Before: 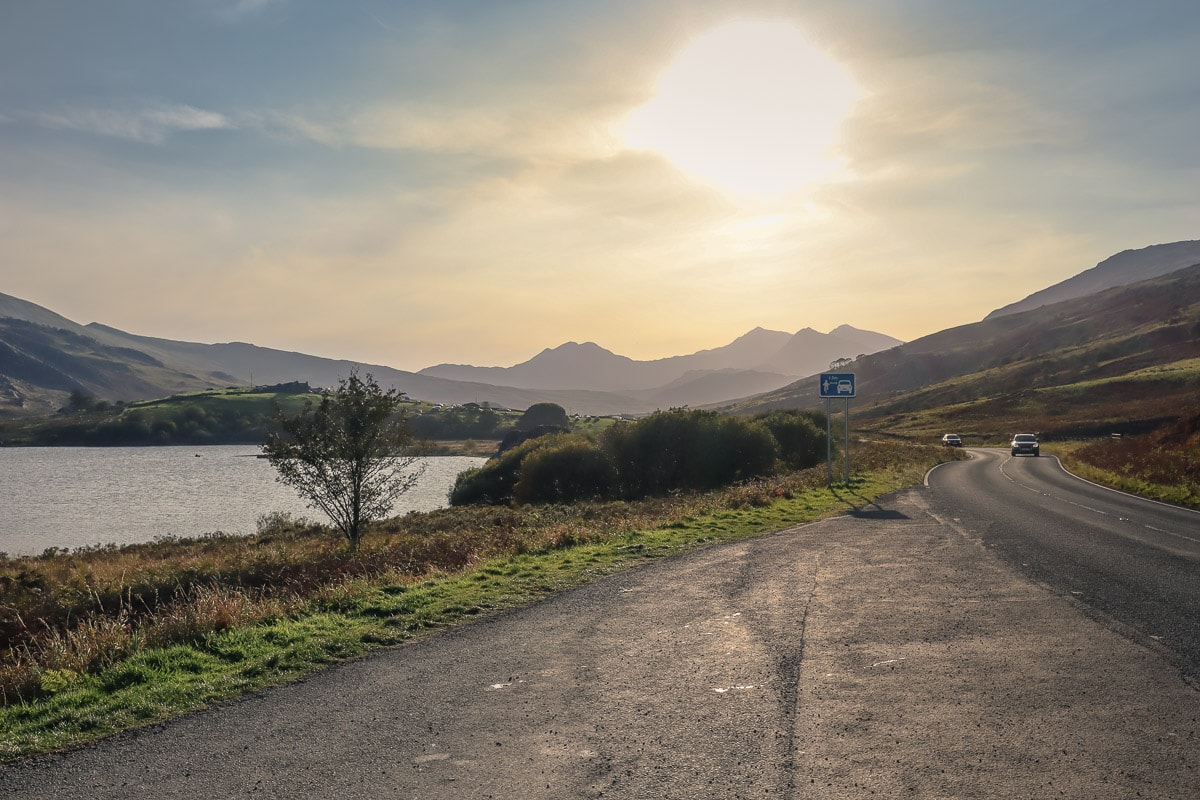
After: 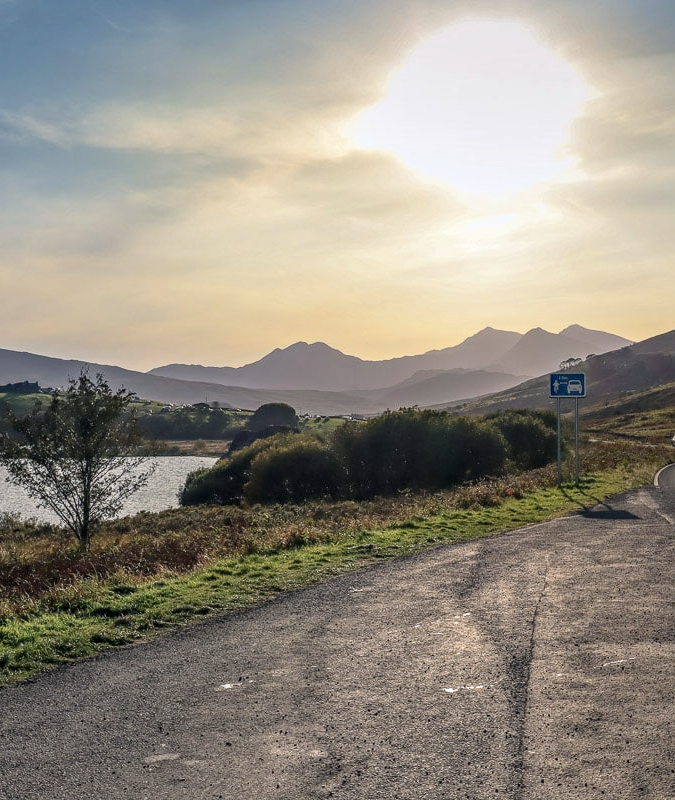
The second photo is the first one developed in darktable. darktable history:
haze removal: compatibility mode true, adaptive false
contrast brightness saturation: contrast 0.1, brightness 0.02, saturation 0.02
crop and rotate: left 22.516%, right 21.234%
white balance: red 0.974, blue 1.044
local contrast: on, module defaults
